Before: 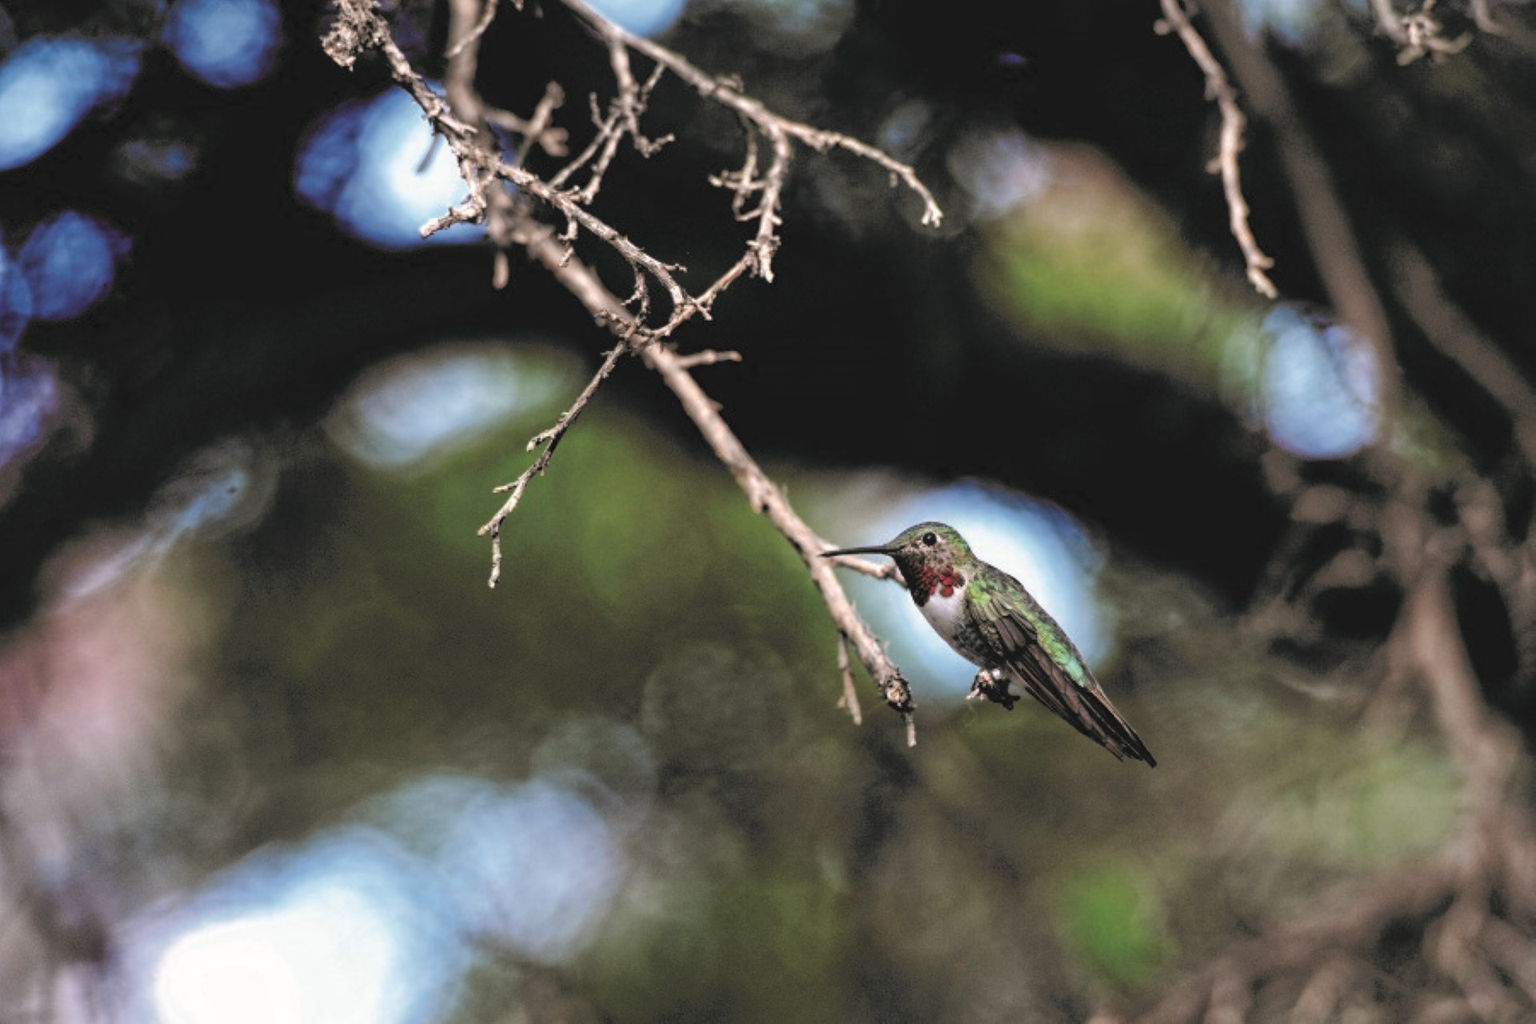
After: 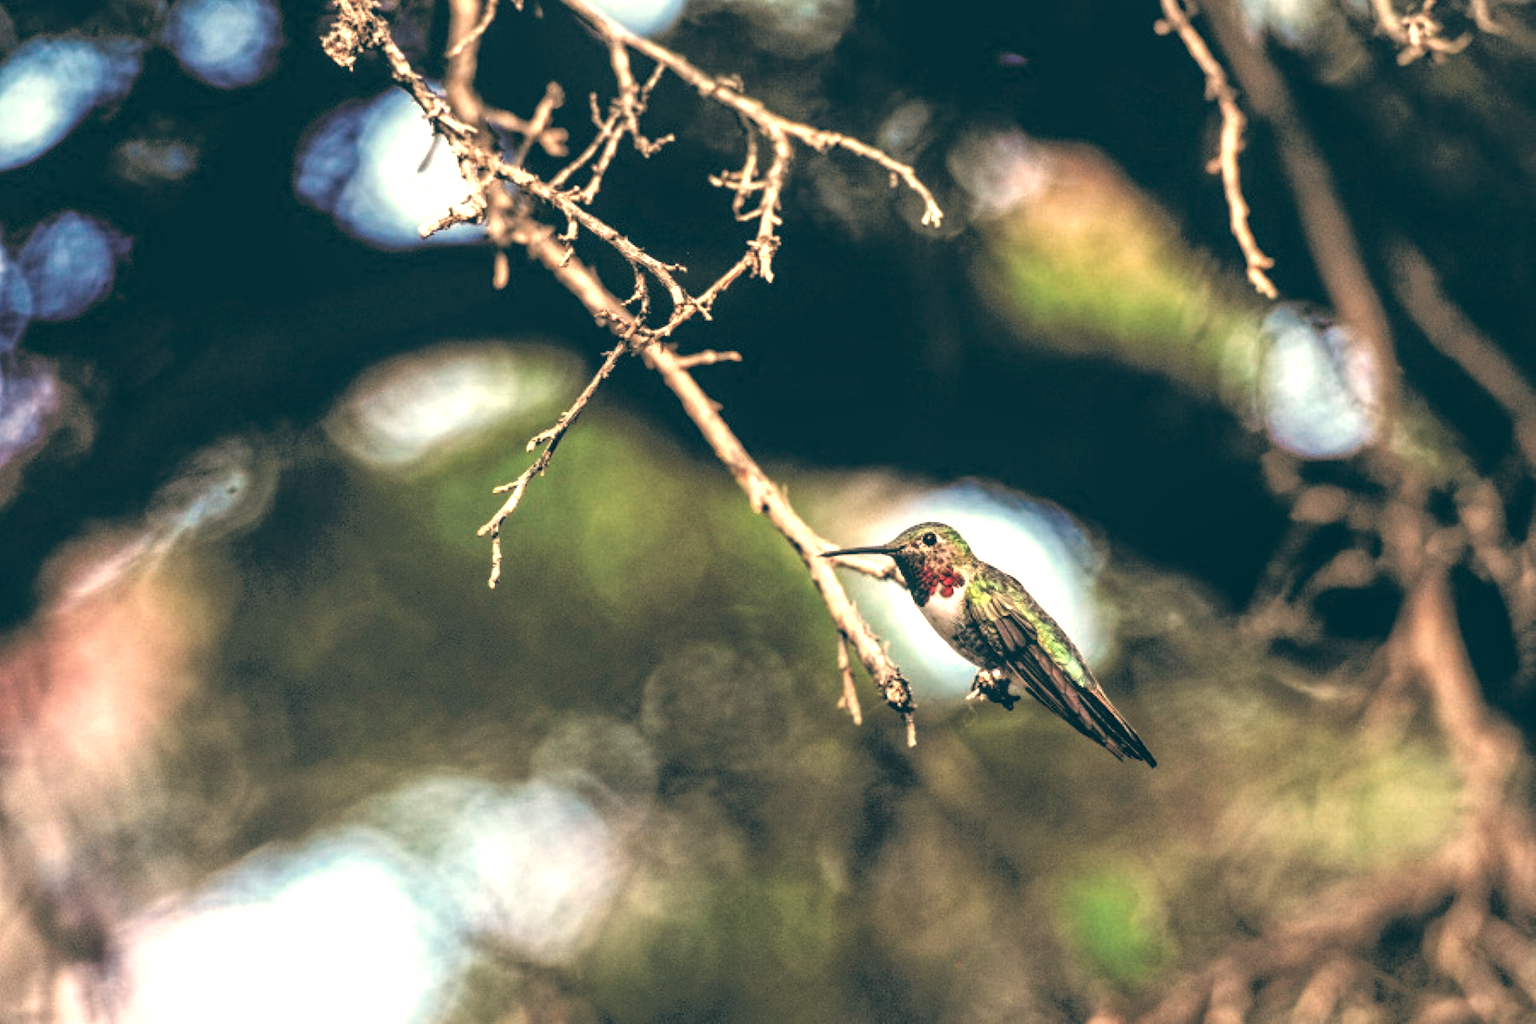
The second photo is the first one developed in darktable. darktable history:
exposure: exposure 0.657 EV, compensate highlight preservation false
white balance: red 1.138, green 0.996, blue 0.812
local contrast: on, module defaults
color correction: highlights a* -0.137, highlights b* 0.137
color balance: lift [1.016, 0.983, 1, 1.017], gamma [0.958, 1, 1, 1], gain [0.981, 1.007, 0.993, 1.002], input saturation 118.26%, contrast 13.43%, contrast fulcrum 21.62%, output saturation 82.76%
